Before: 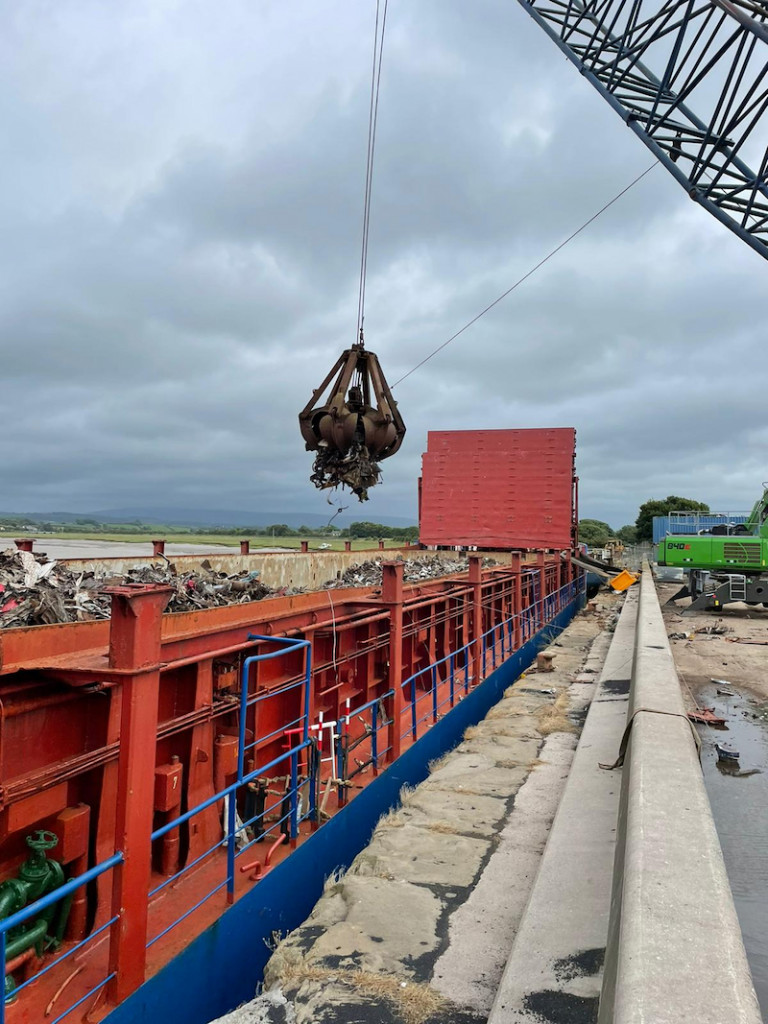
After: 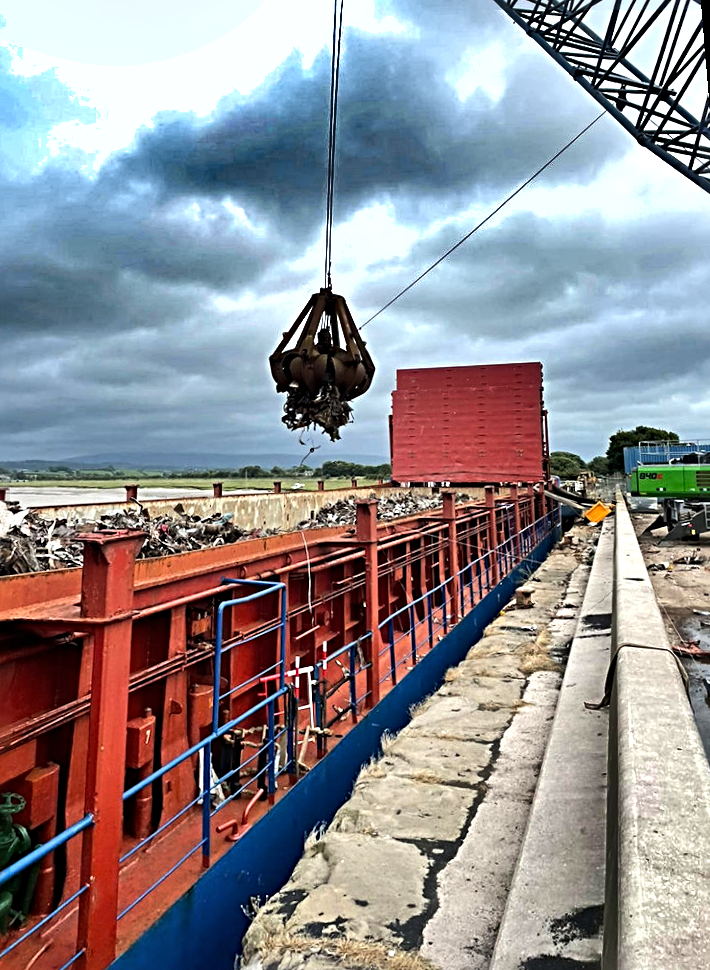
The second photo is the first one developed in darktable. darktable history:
sharpen: radius 4
rotate and perspective: rotation -1.68°, lens shift (vertical) -0.146, crop left 0.049, crop right 0.912, crop top 0.032, crop bottom 0.96
shadows and highlights: shadows 19.13, highlights -83.41, soften with gaussian
tone equalizer: -8 EV -0.75 EV, -7 EV -0.7 EV, -6 EV -0.6 EV, -5 EV -0.4 EV, -3 EV 0.4 EV, -2 EV 0.6 EV, -1 EV 0.7 EV, +0 EV 0.75 EV, edges refinement/feathering 500, mask exposure compensation -1.57 EV, preserve details no
